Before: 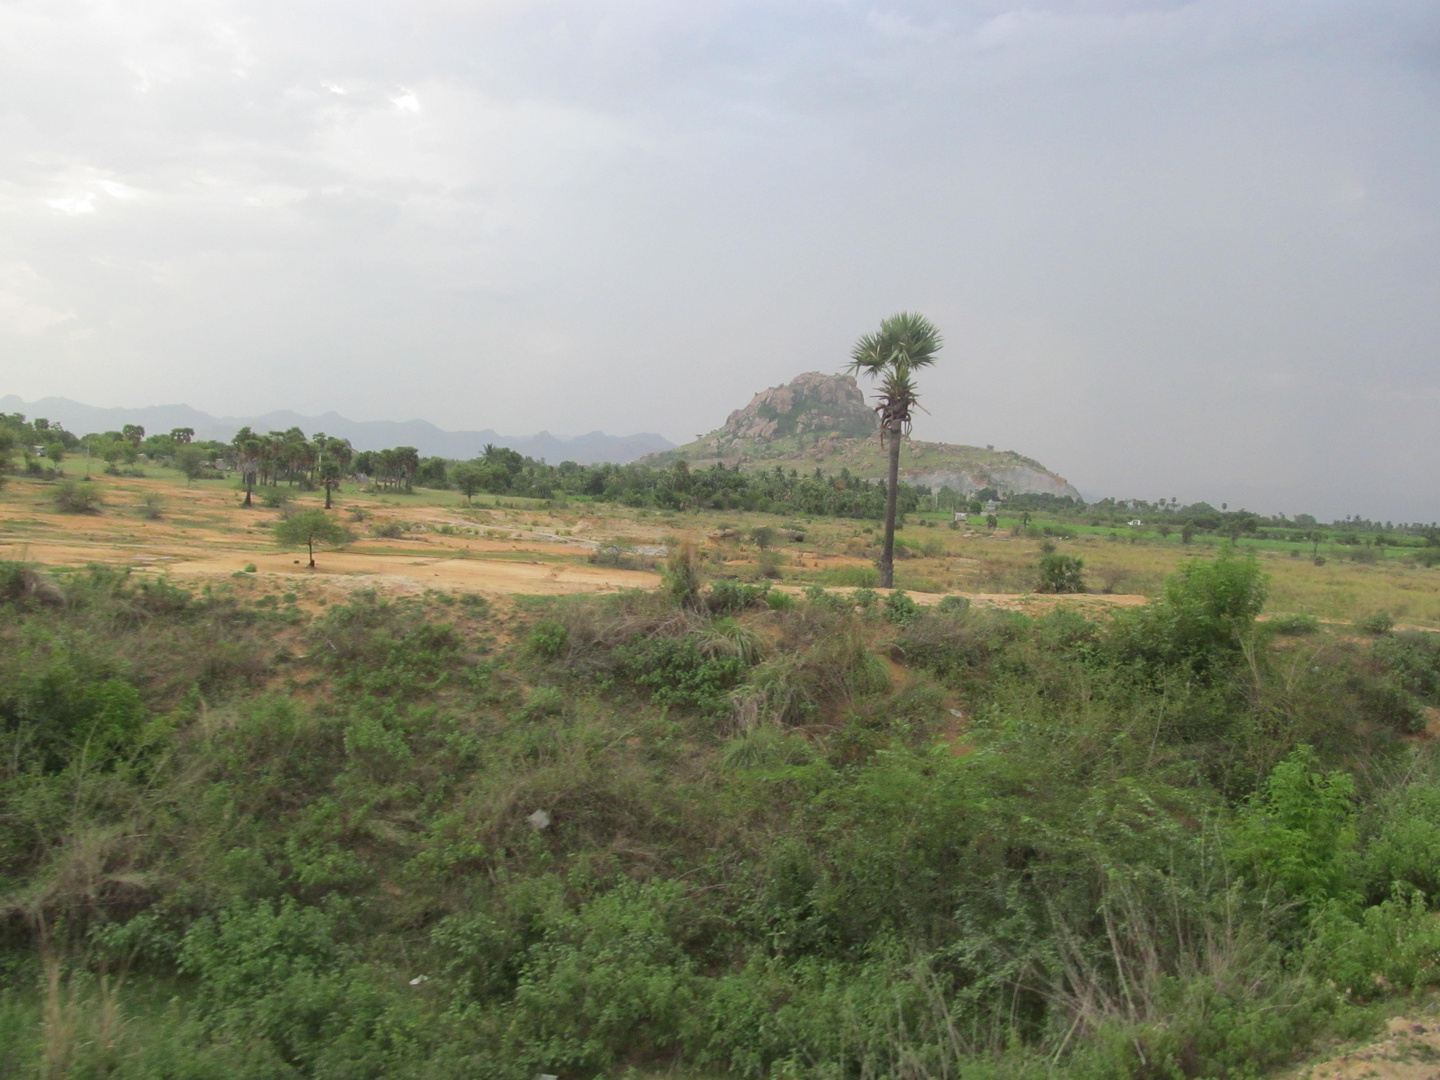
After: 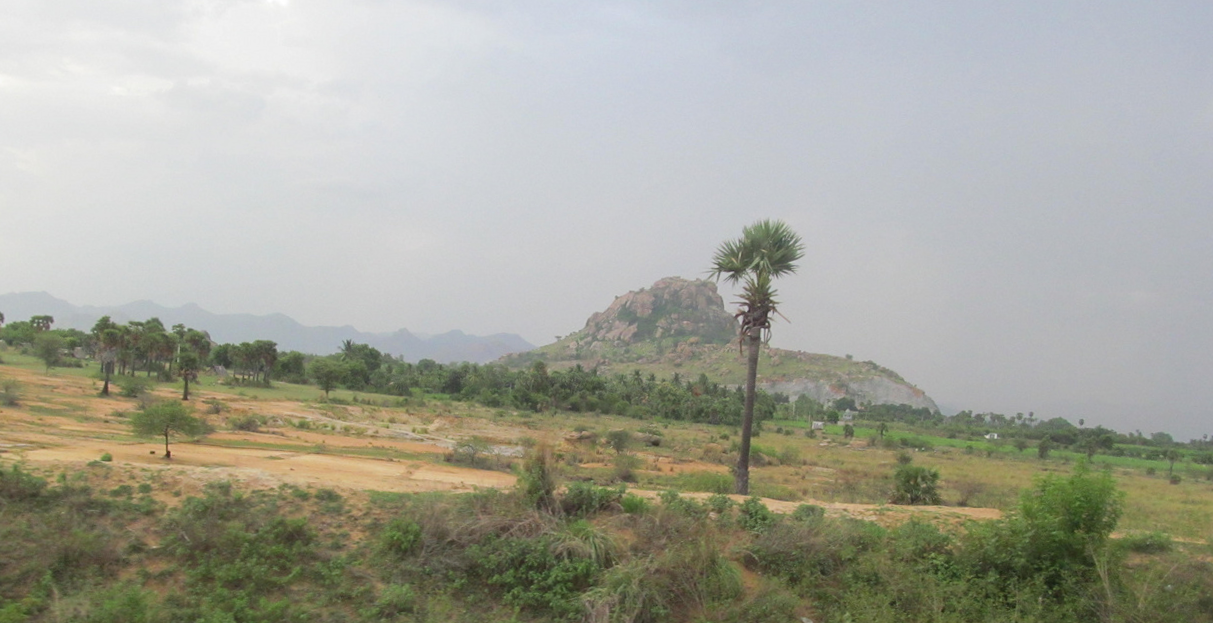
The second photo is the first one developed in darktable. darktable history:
rotate and perspective: rotation 1.57°, crop left 0.018, crop right 0.982, crop top 0.039, crop bottom 0.961
crop and rotate: left 9.345%, top 7.22%, right 4.982%, bottom 32.331%
